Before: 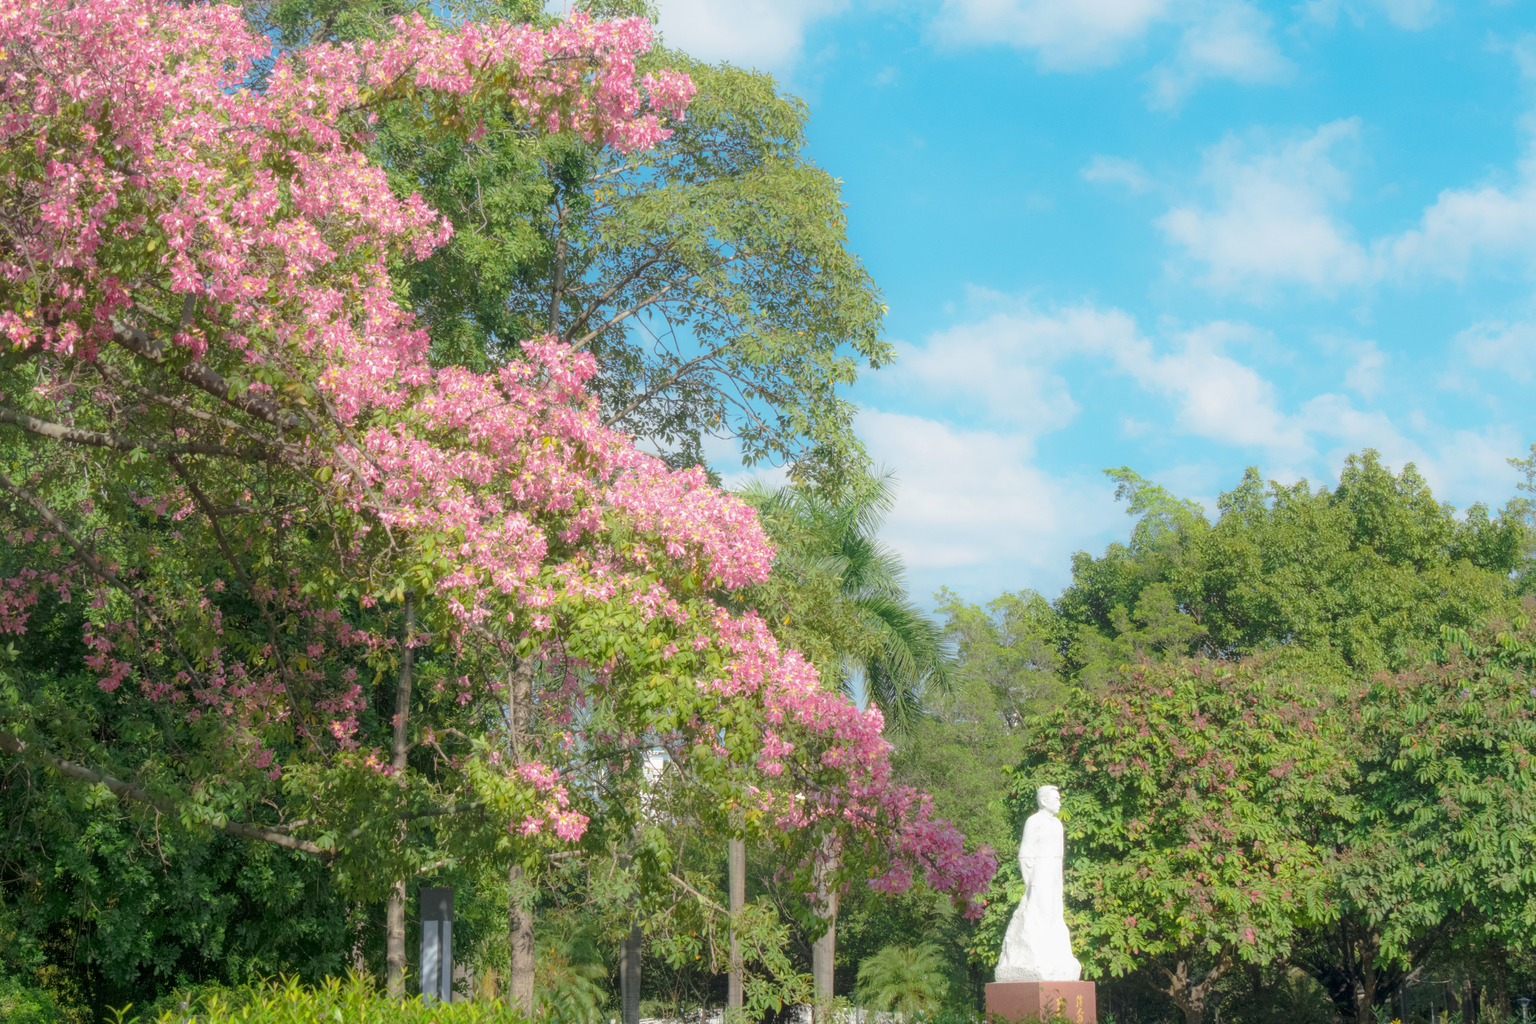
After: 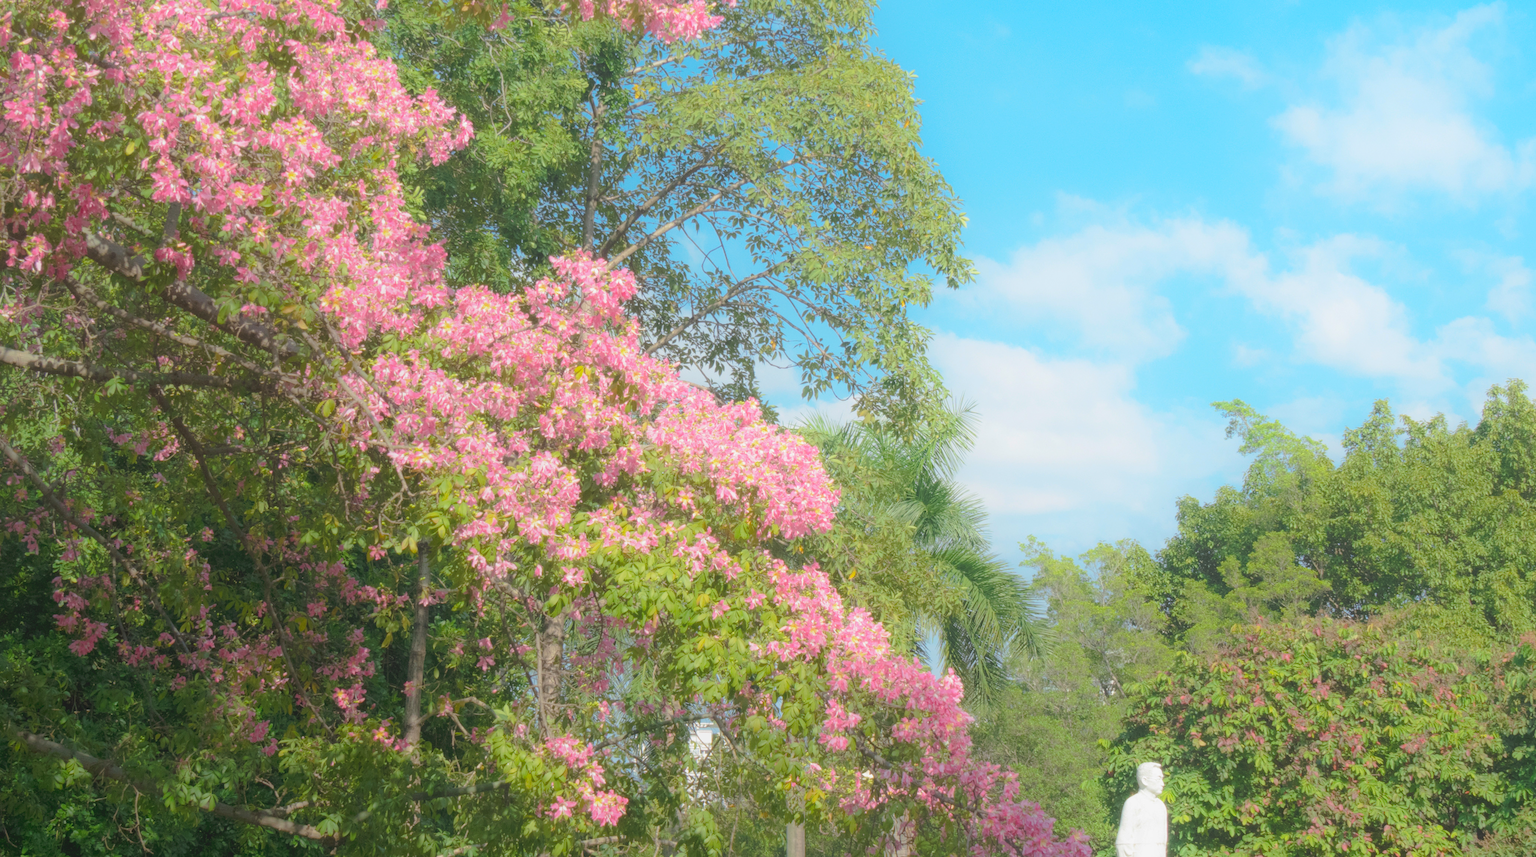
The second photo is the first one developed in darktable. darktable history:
tone equalizer: -8 EV -0.417 EV, -7 EV -0.389 EV, -6 EV -0.333 EV, -5 EV -0.222 EV, -3 EV 0.222 EV, -2 EV 0.333 EV, -1 EV 0.389 EV, +0 EV 0.417 EV, edges refinement/feathering 500, mask exposure compensation -1.57 EV, preserve details no
crop and rotate: left 2.425%, top 11.305%, right 9.6%, bottom 15.08%
local contrast: detail 69%
